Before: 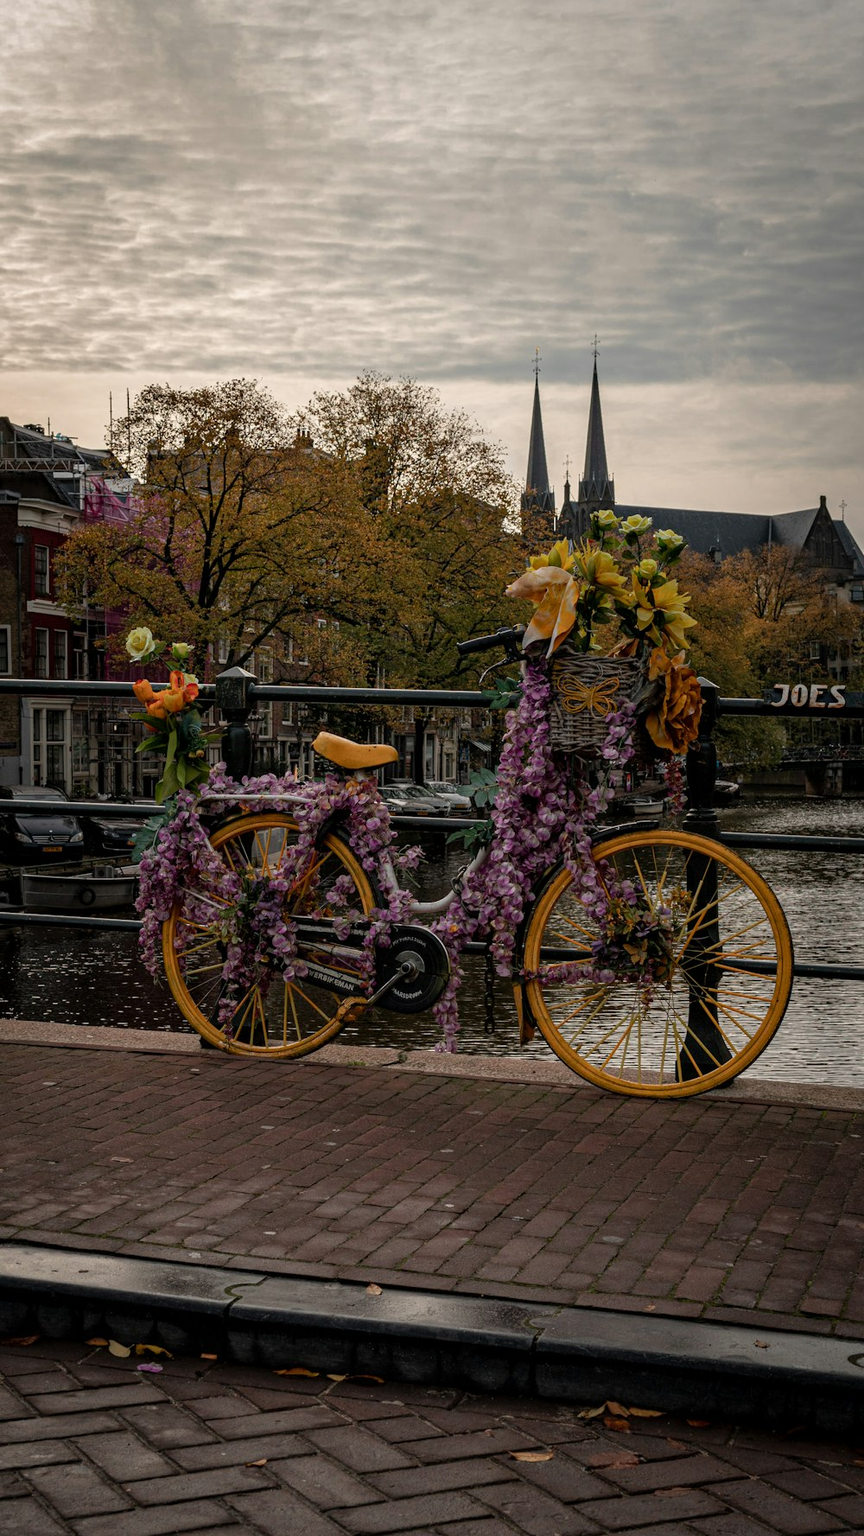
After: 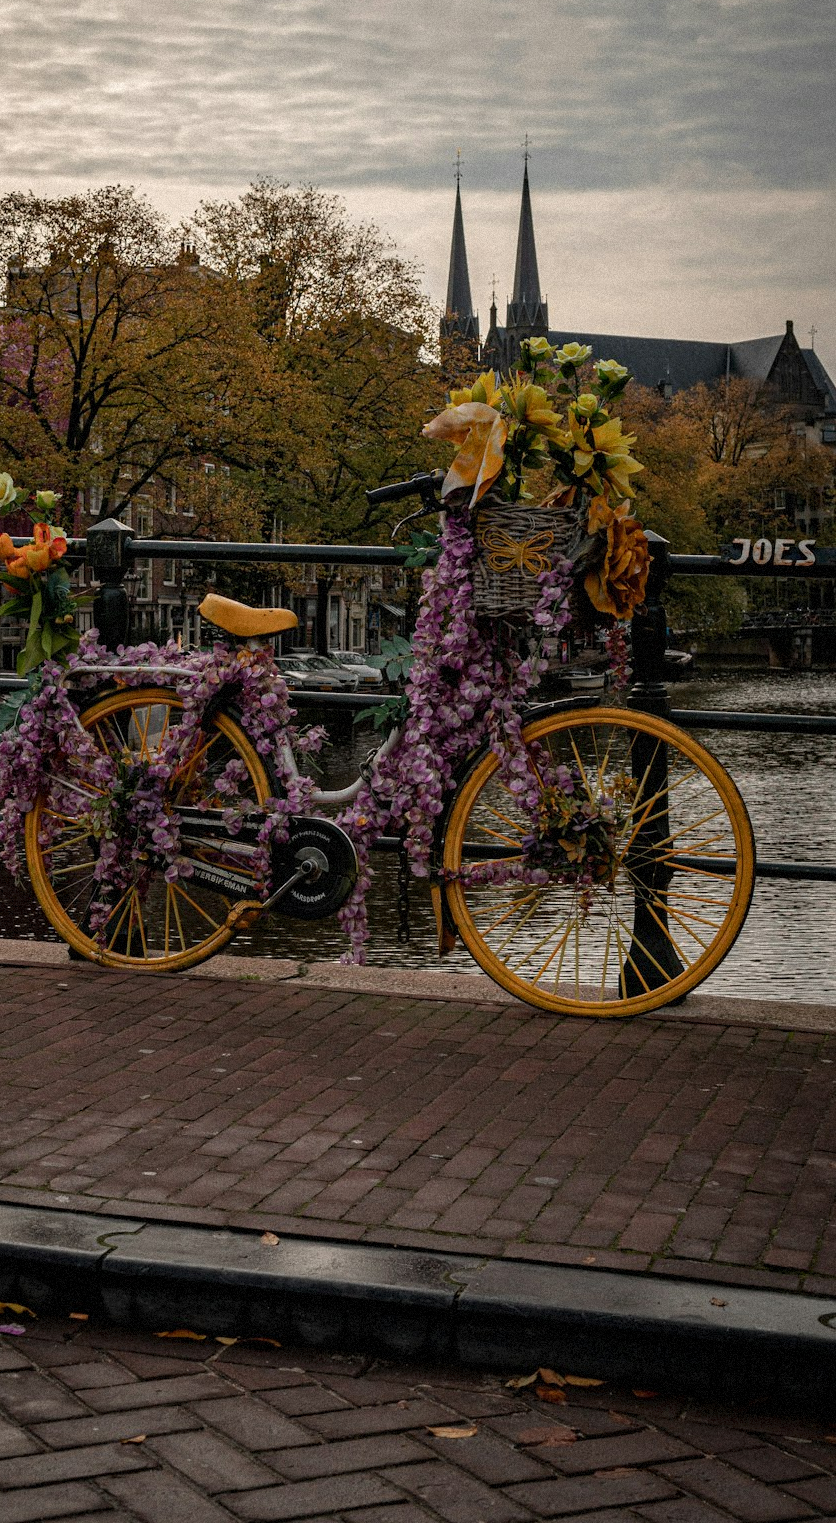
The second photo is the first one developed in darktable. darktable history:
grain: mid-tones bias 0%
crop: left 16.315%, top 14.246%
